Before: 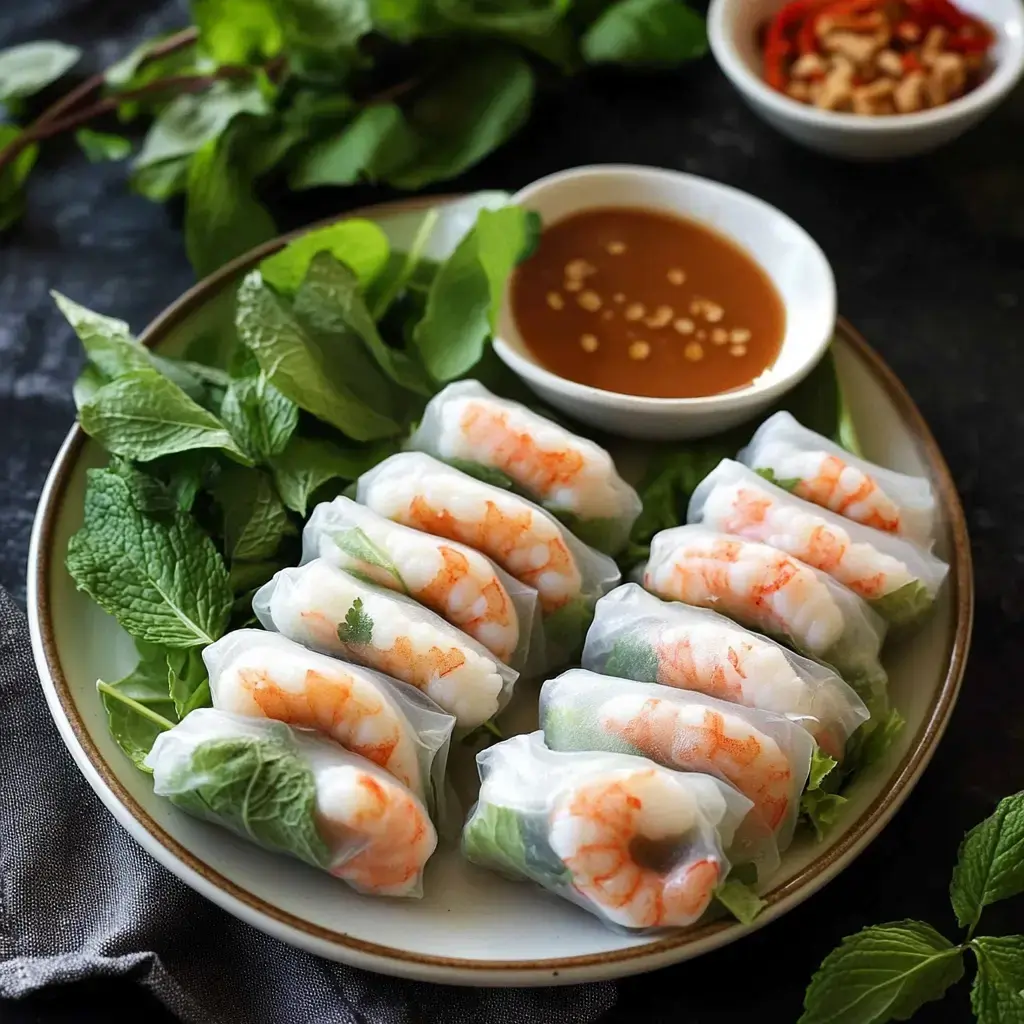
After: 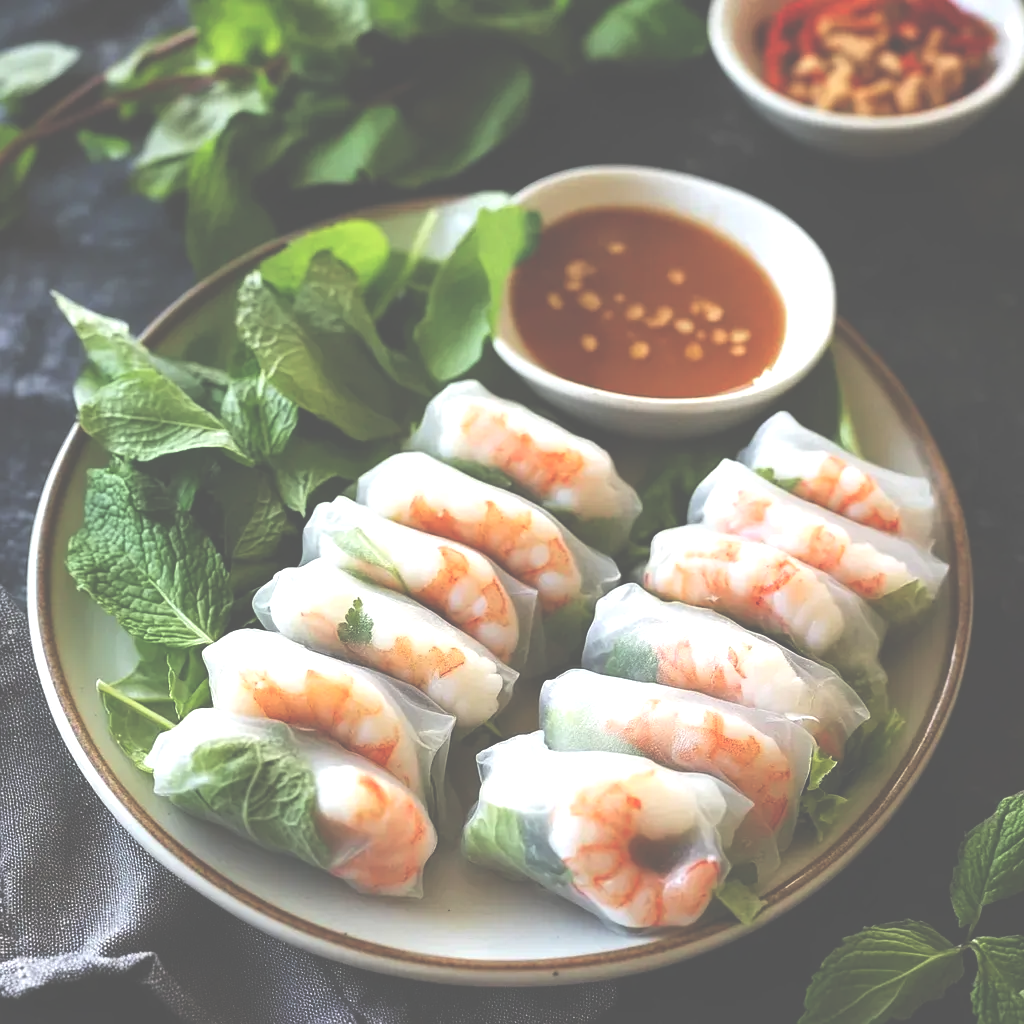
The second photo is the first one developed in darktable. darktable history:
exposure: black level correction -0.071, exposure 0.5 EV, compensate highlight preservation false
